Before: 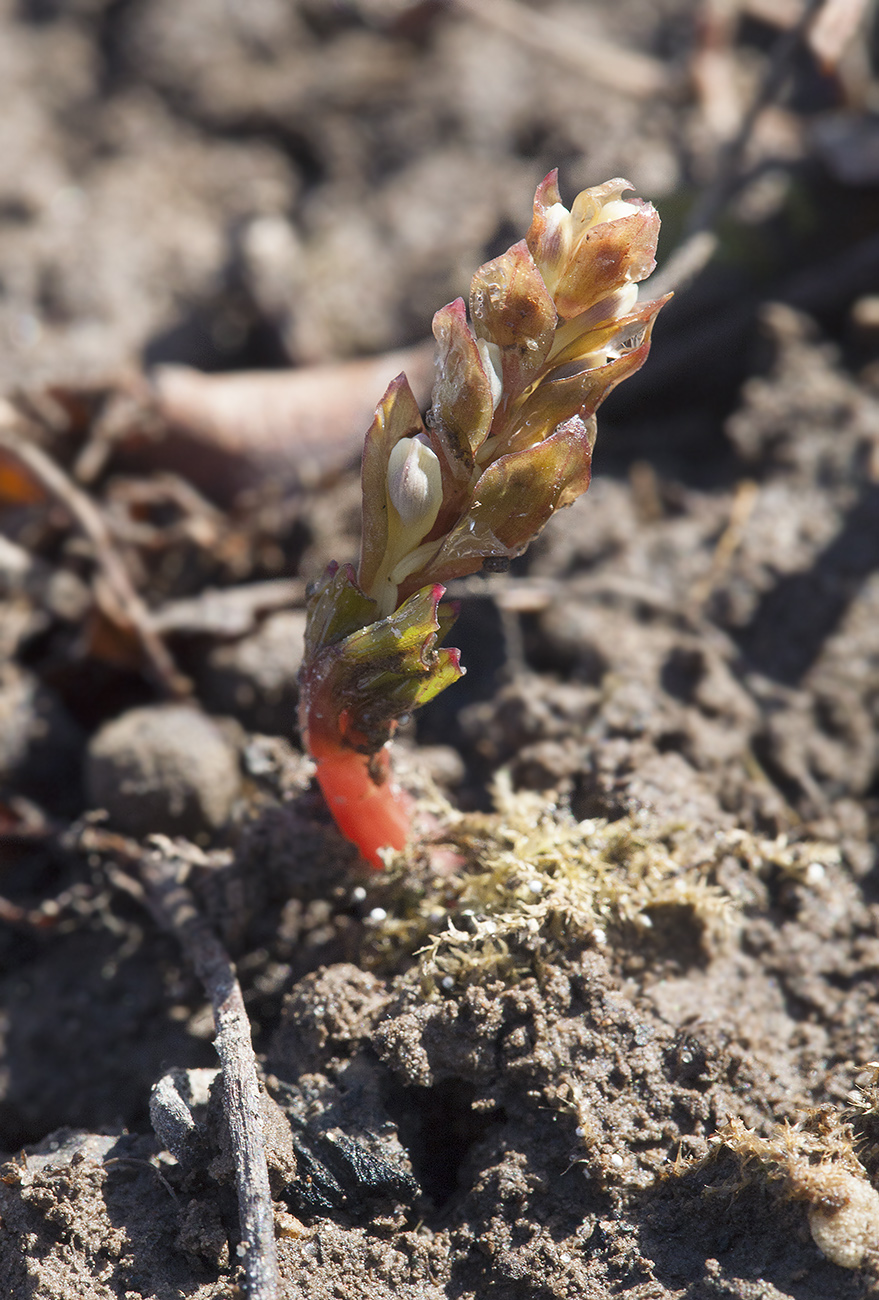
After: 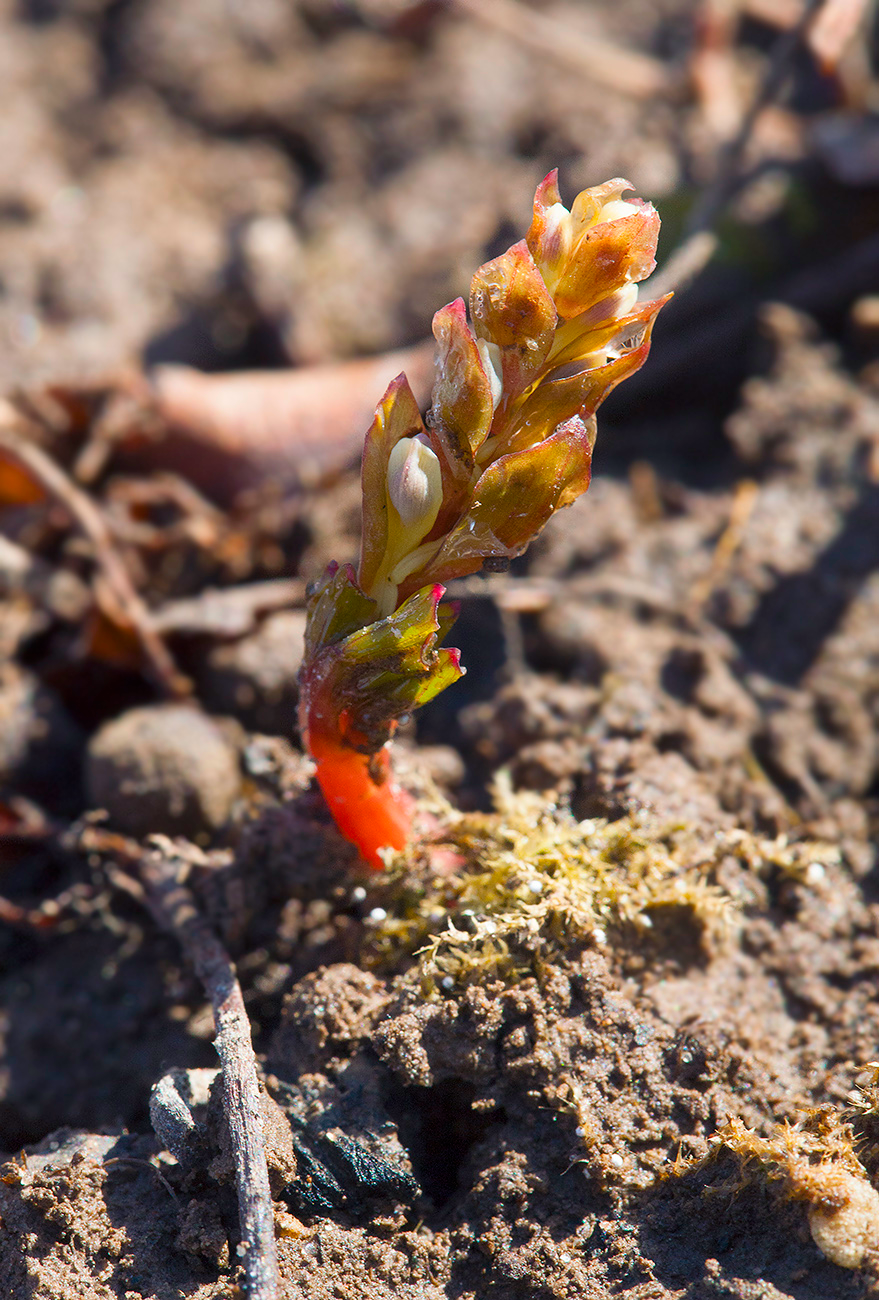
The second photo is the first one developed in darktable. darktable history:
color balance rgb: linear chroma grading › global chroma 8.804%, perceptual saturation grading › global saturation 17.844%, global vibrance 32.39%
